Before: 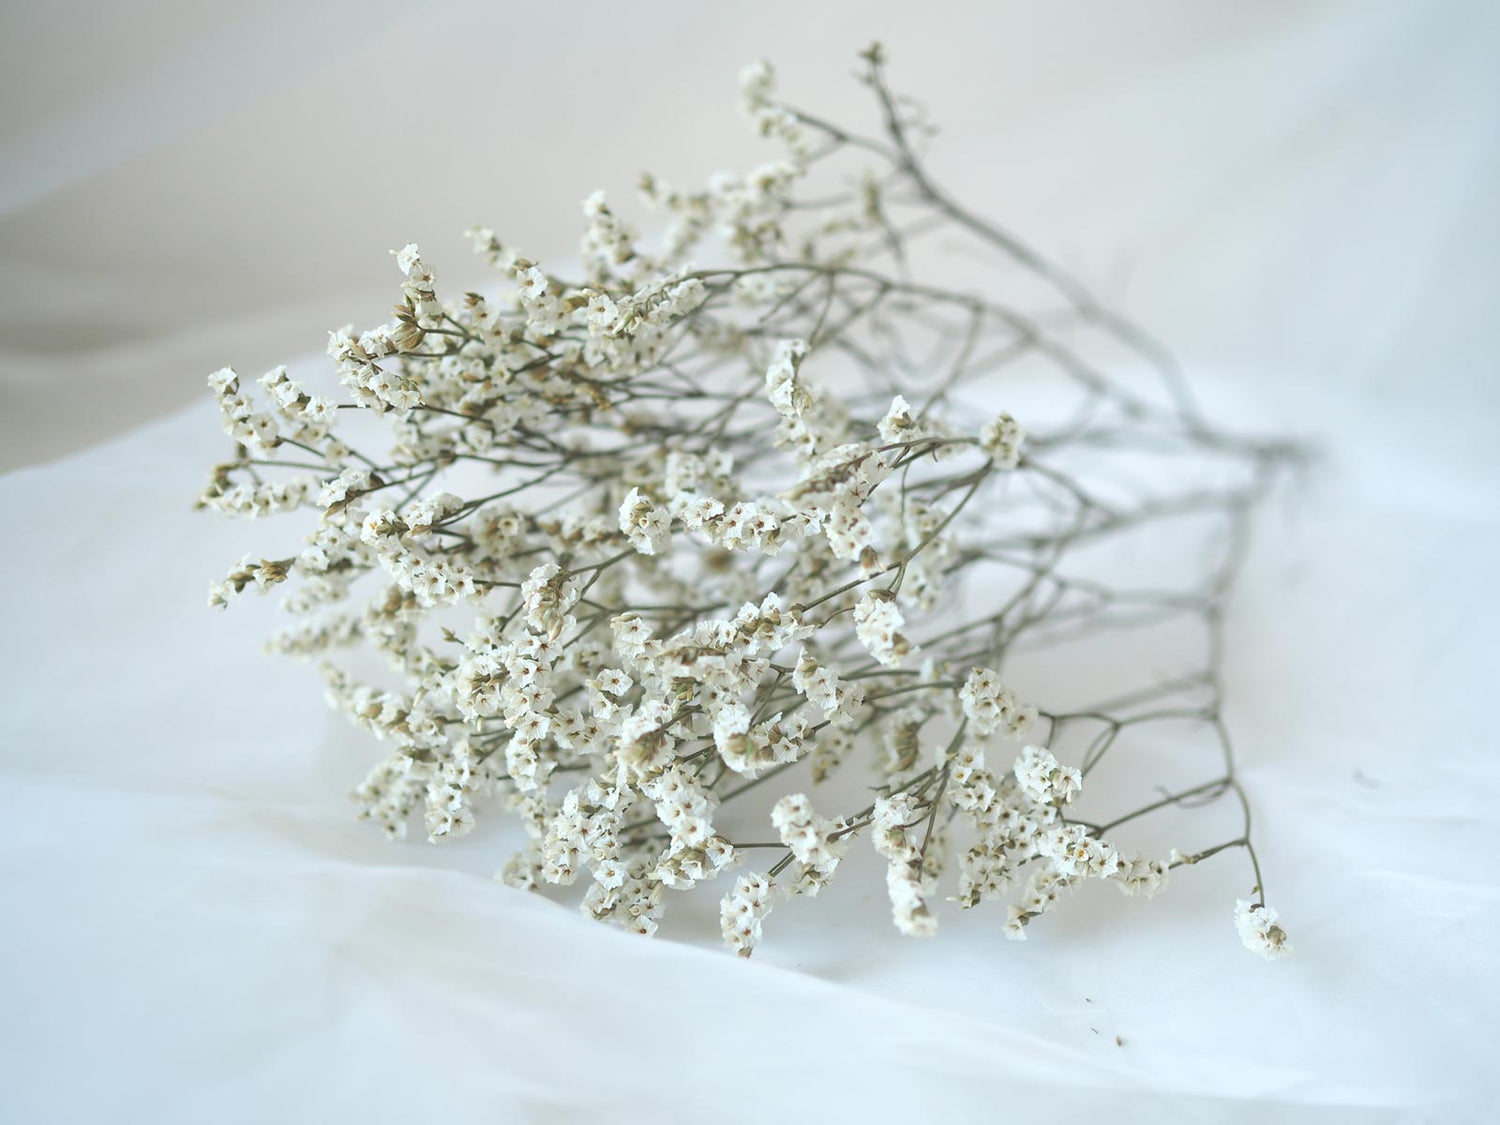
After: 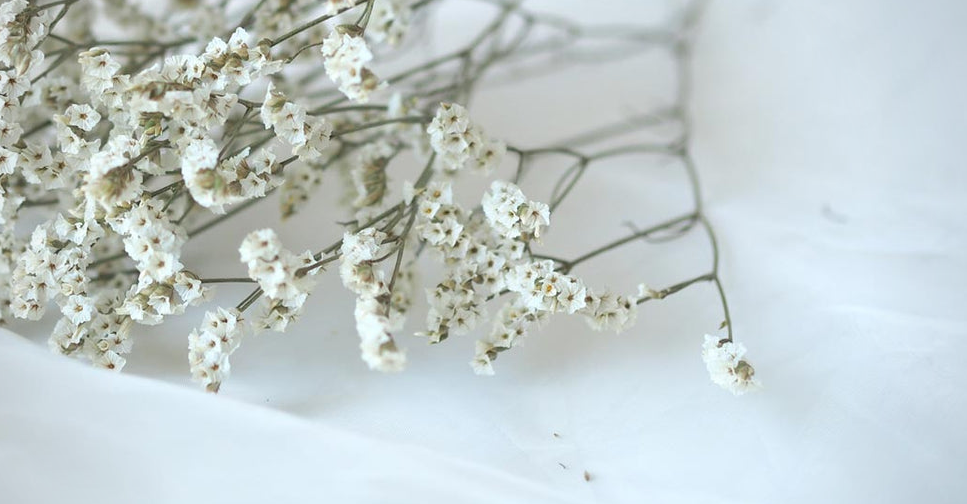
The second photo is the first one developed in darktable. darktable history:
vignetting: fall-off radius 81.94%
crop and rotate: left 35.509%, top 50.238%, bottom 4.934%
